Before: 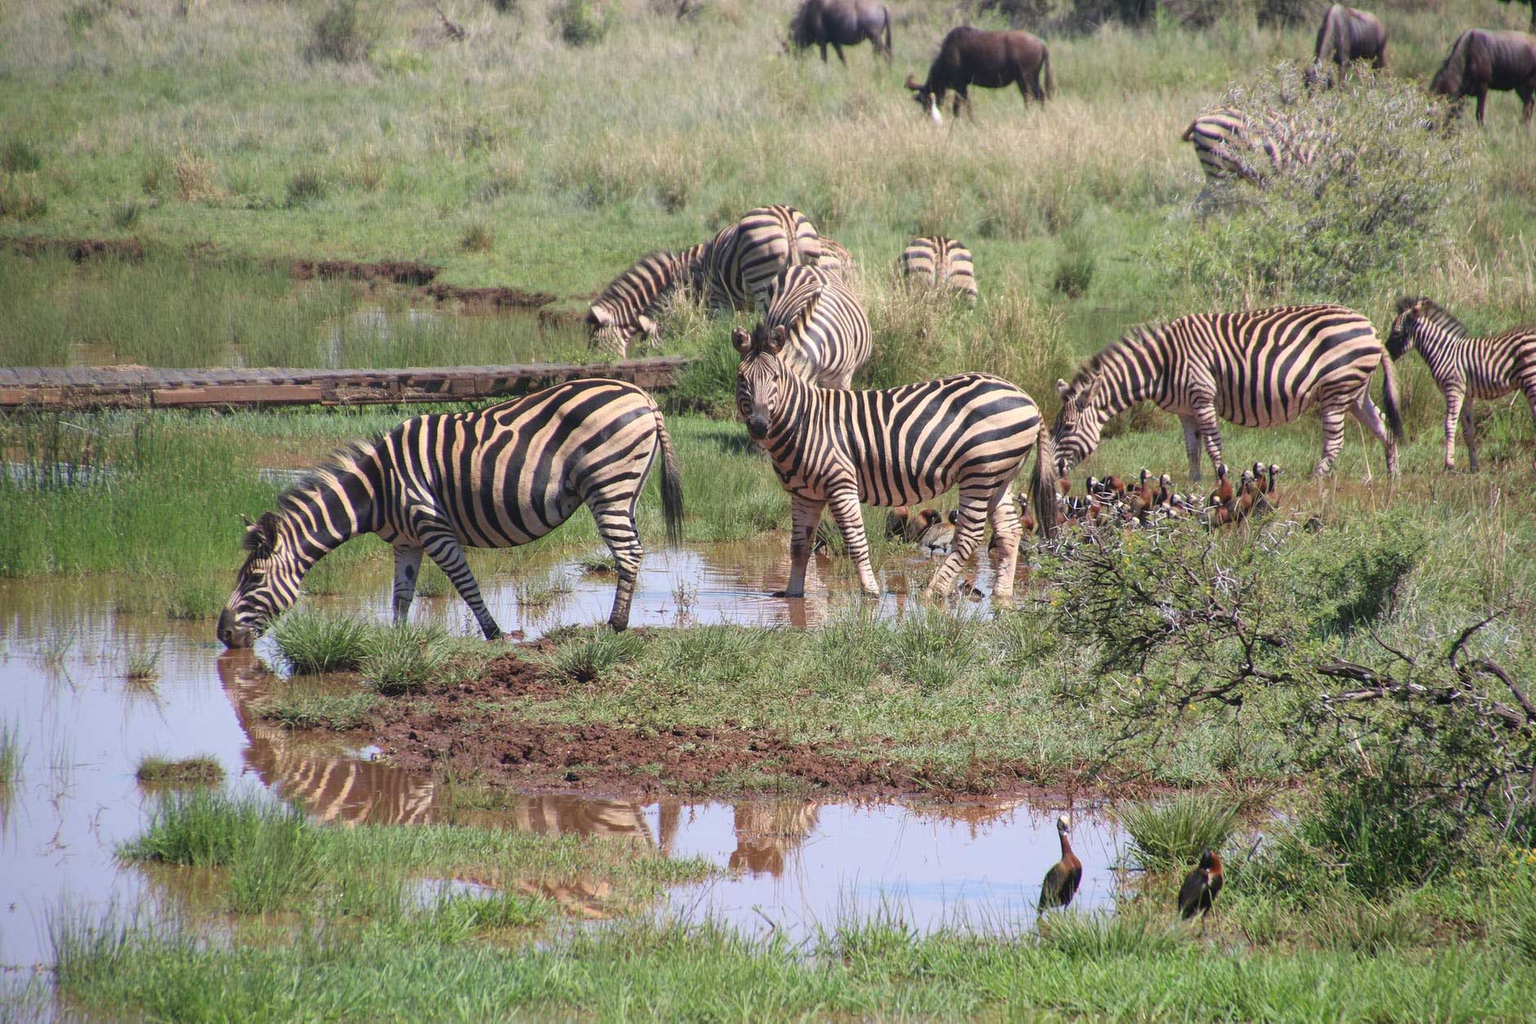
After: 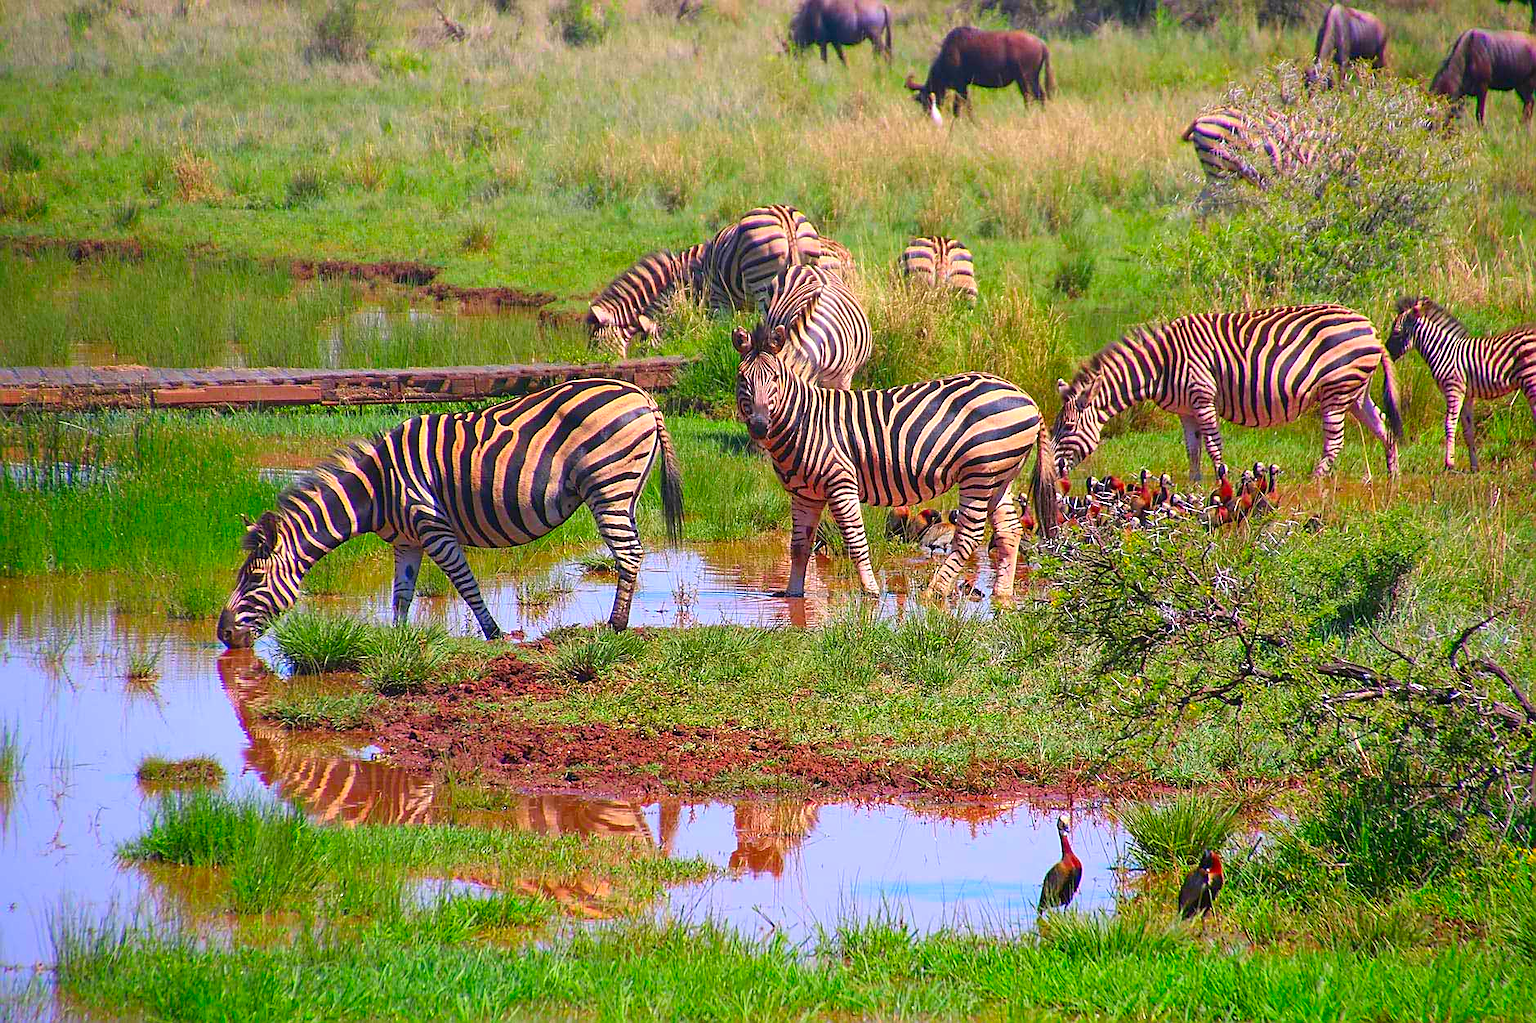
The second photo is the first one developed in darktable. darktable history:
sharpen: radius 1.385, amount 1.236, threshold 0.78
color correction: highlights a* 1.61, highlights b* -1.89, saturation 2.48
